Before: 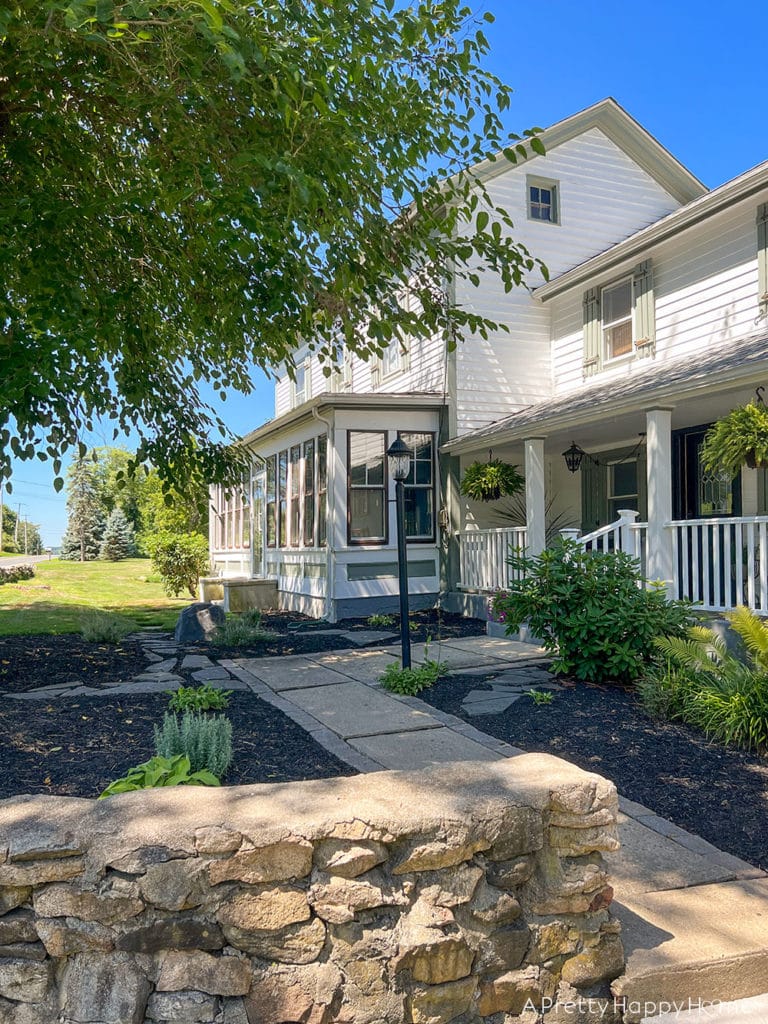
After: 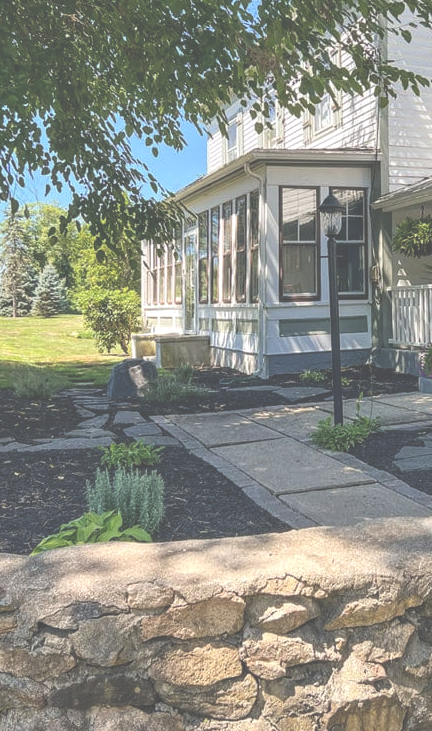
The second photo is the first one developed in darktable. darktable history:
crop: left 8.966%, top 23.852%, right 34.699%, bottom 4.703%
local contrast: on, module defaults
exposure: black level correction -0.087, compensate highlight preservation false
